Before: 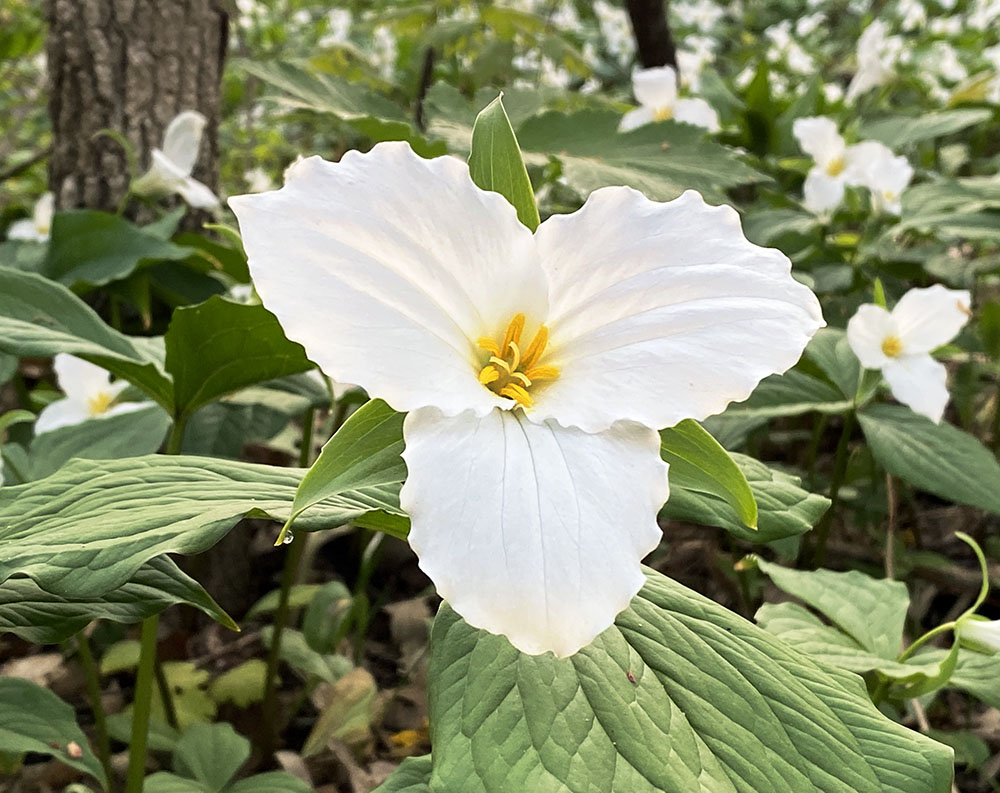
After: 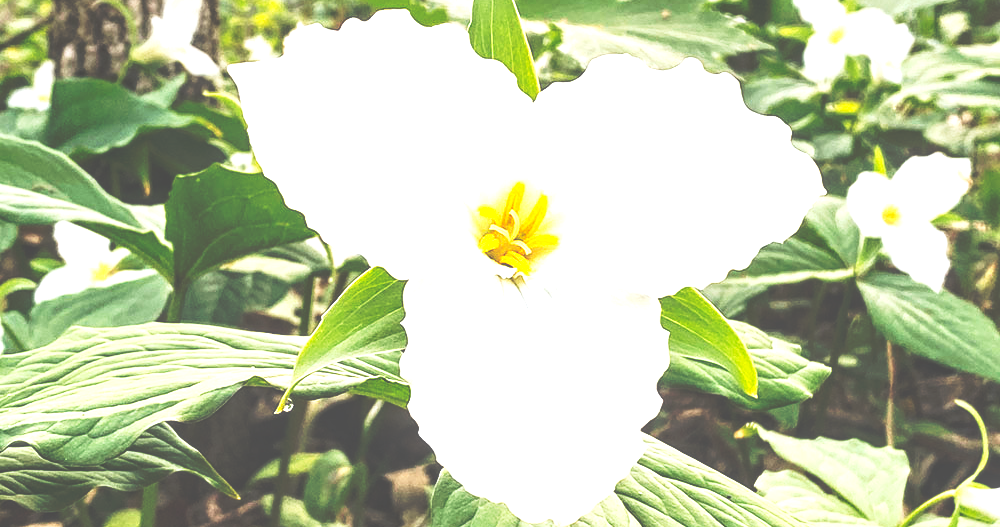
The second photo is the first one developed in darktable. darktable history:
crop: top 16.727%, bottom 16.727%
exposure: black level correction 0, exposure 1.125 EV, compensate exposure bias true, compensate highlight preservation false
tone curve: curves: ch0 [(0, 0) (0.003, 0.319) (0.011, 0.319) (0.025, 0.323) (0.044, 0.323) (0.069, 0.327) (0.1, 0.33) (0.136, 0.338) (0.177, 0.348) (0.224, 0.361) (0.277, 0.374) (0.335, 0.398) (0.399, 0.444) (0.468, 0.516) (0.543, 0.595) (0.623, 0.694) (0.709, 0.793) (0.801, 0.883) (0.898, 0.942) (1, 1)], preserve colors none
local contrast: on, module defaults
